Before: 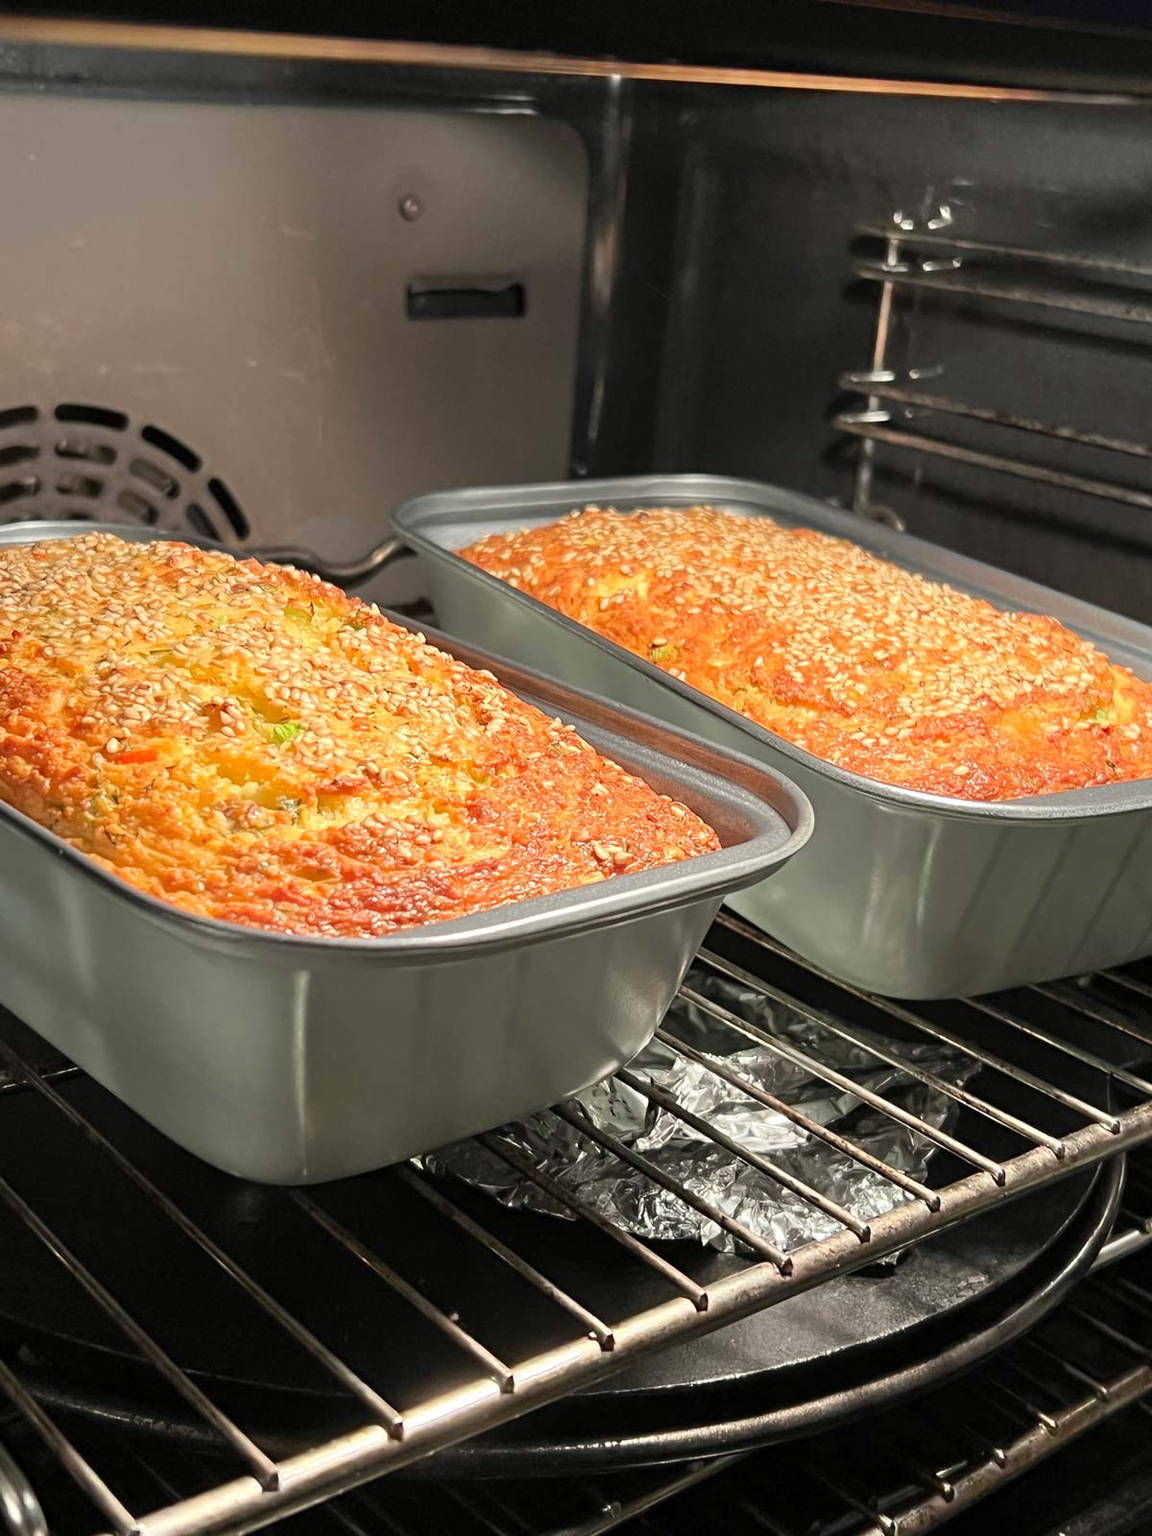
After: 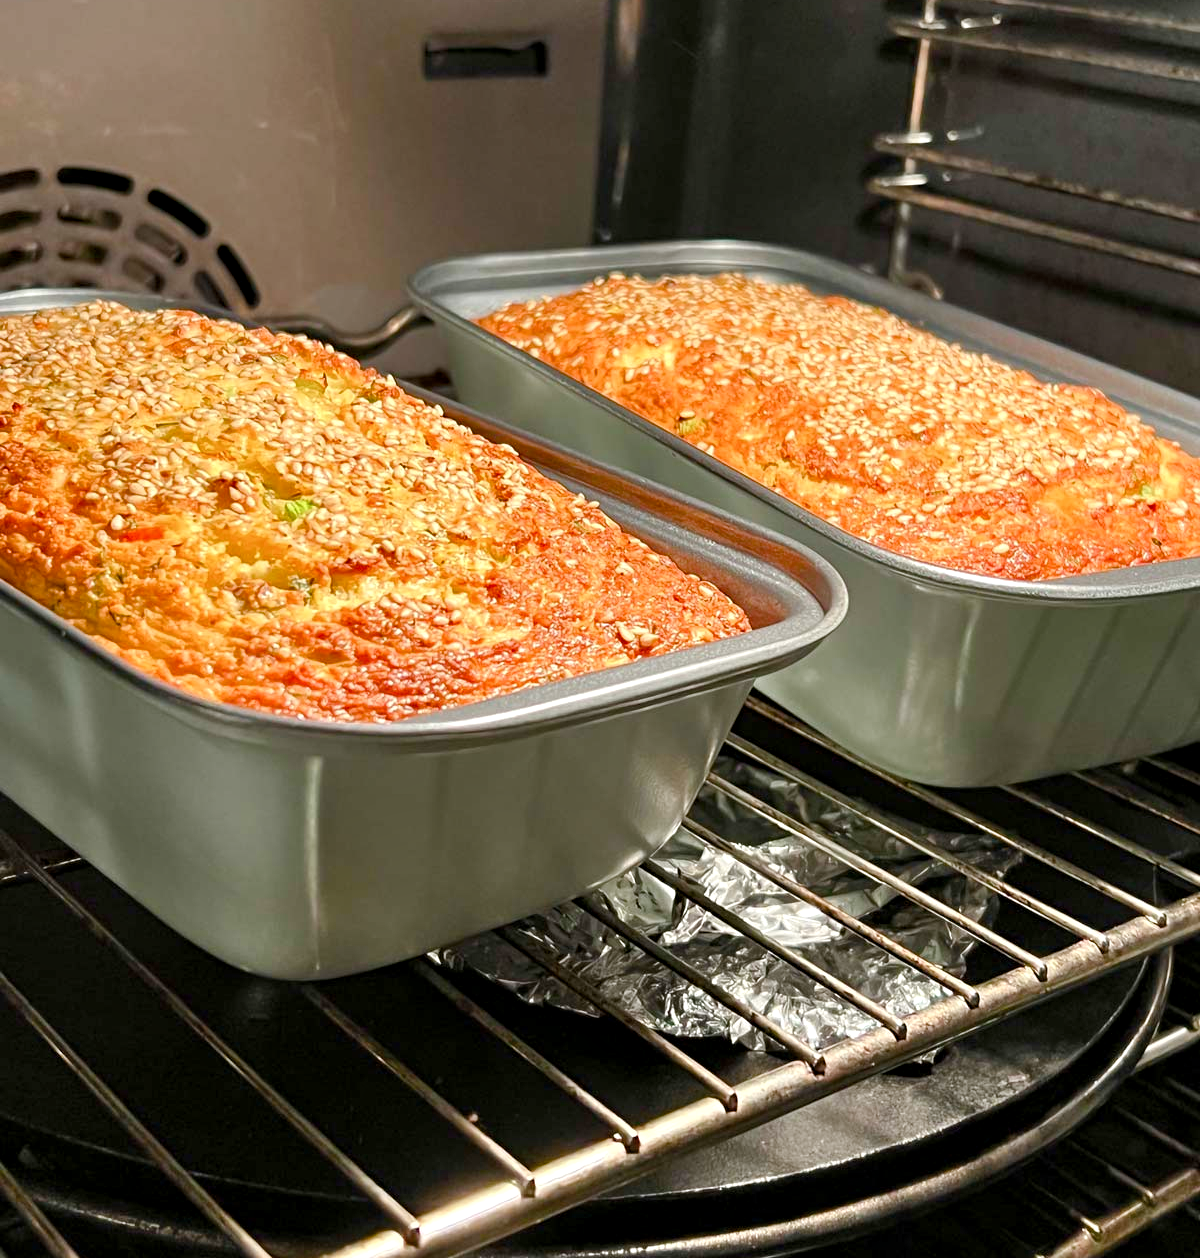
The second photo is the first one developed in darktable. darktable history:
local contrast: highlights 105%, shadows 98%, detail 119%, midtone range 0.2
color balance rgb: power › luminance 1.406%, linear chroma grading › shadows 10.4%, linear chroma grading › highlights 10.083%, linear chroma grading › global chroma 14.421%, linear chroma grading › mid-tones 14.587%, perceptual saturation grading › global saturation 20%, perceptual saturation grading › highlights -49.286%, perceptual saturation grading › shadows 25.136%, global vibrance 6.003%
crop and rotate: top 15.926%, bottom 5.43%
shadows and highlights: shadows 32.98, highlights -47.52, compress 49.98%, soften with gaussian
contrast equalizer: octaves 7, y [[0.6 ×6], [0.55 ×6], [0 ×6], [0 ×6], [0 ×6]], mix 0.145
